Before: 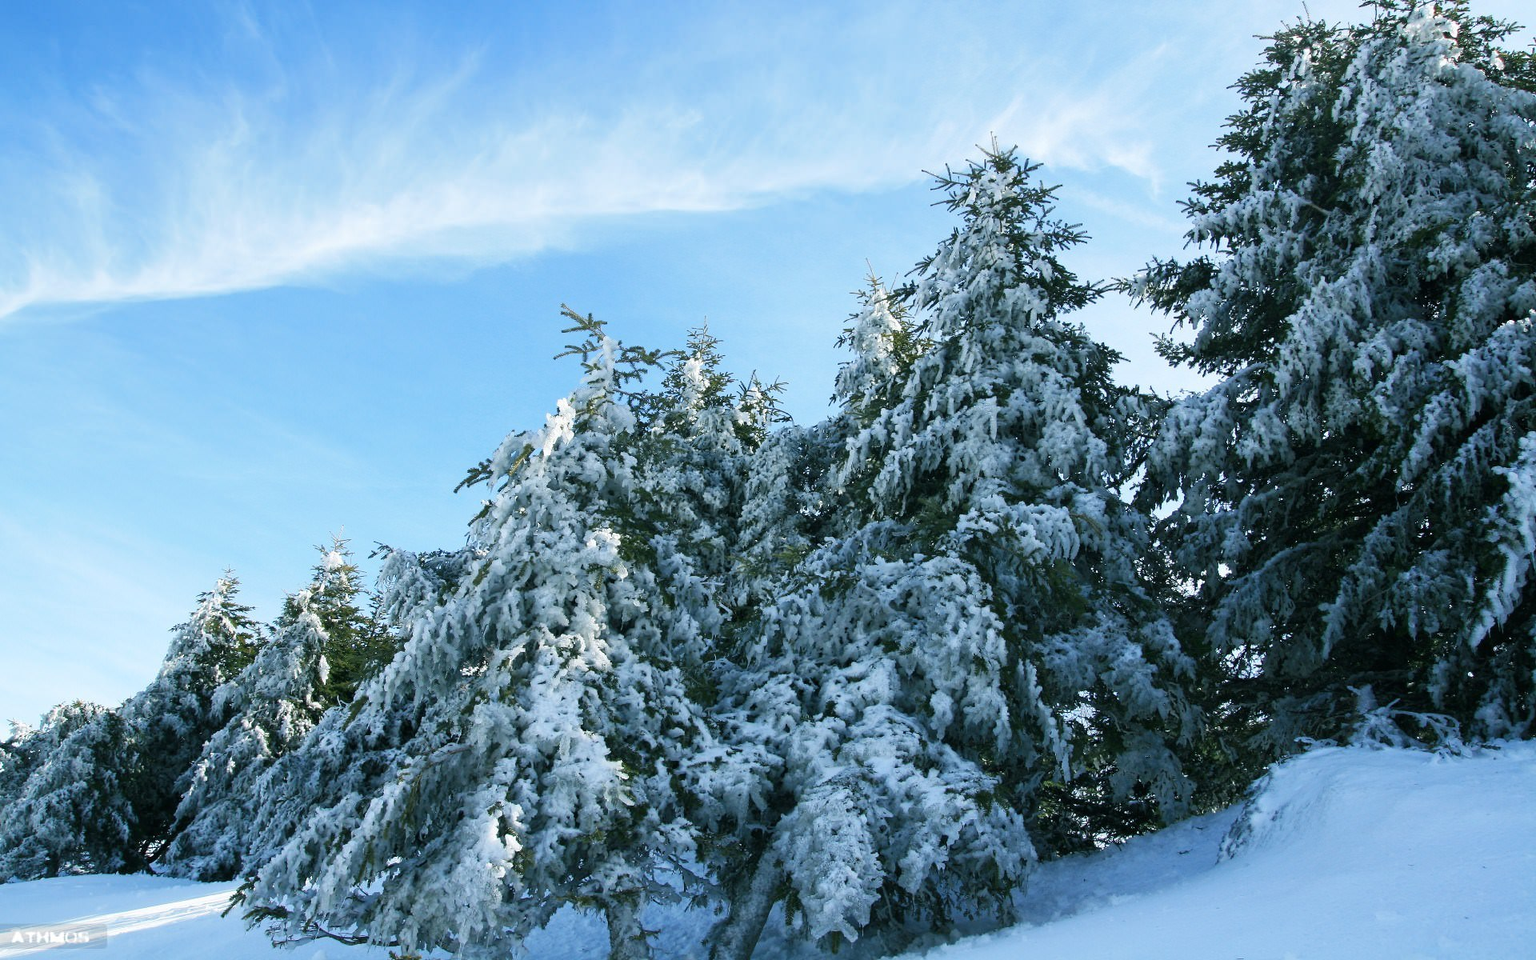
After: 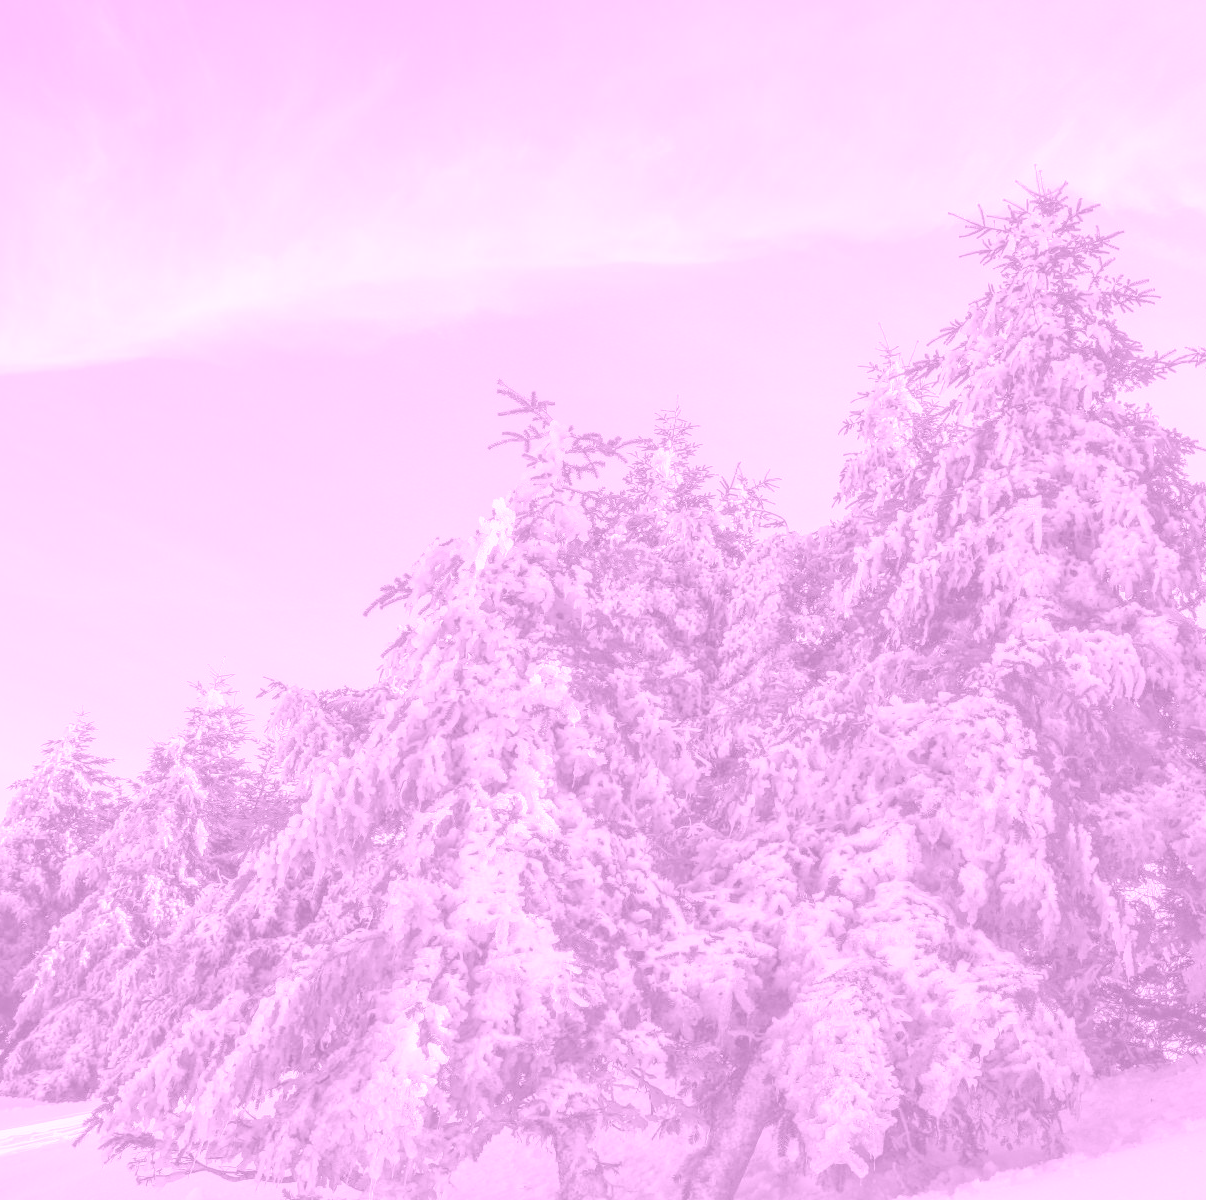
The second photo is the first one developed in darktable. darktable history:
exposure: black level correction 0, exposure 0.5 EV, compensate highlight preservation false
white balance: emerald 1
crop: left 10.644%, right 26.528%
tone equalizer: -8 EV 0.25 EV, -7 EV 0.417 EV, -6 EV 0.417 EV, -5 EV 0.25 EV, -3 EV -0.25 EV, -2 EV -0.417 EV, -1 EV -0.417 EV, +0 EV -0.25 EV, edges refinement/feathering 500, mask exposure compensation -1.57 EV, preserve details guided filter
local contrast: highlights 0%, shadows 0%, detail 182%
colorize: hue 331.2°, saturation 75%, source mix 30.28%, lightness 70.52%, version 1
color correction: highlights a* -2.73, highlights b* -2.09, shadows a* 2.41, shadows b* 2.73
